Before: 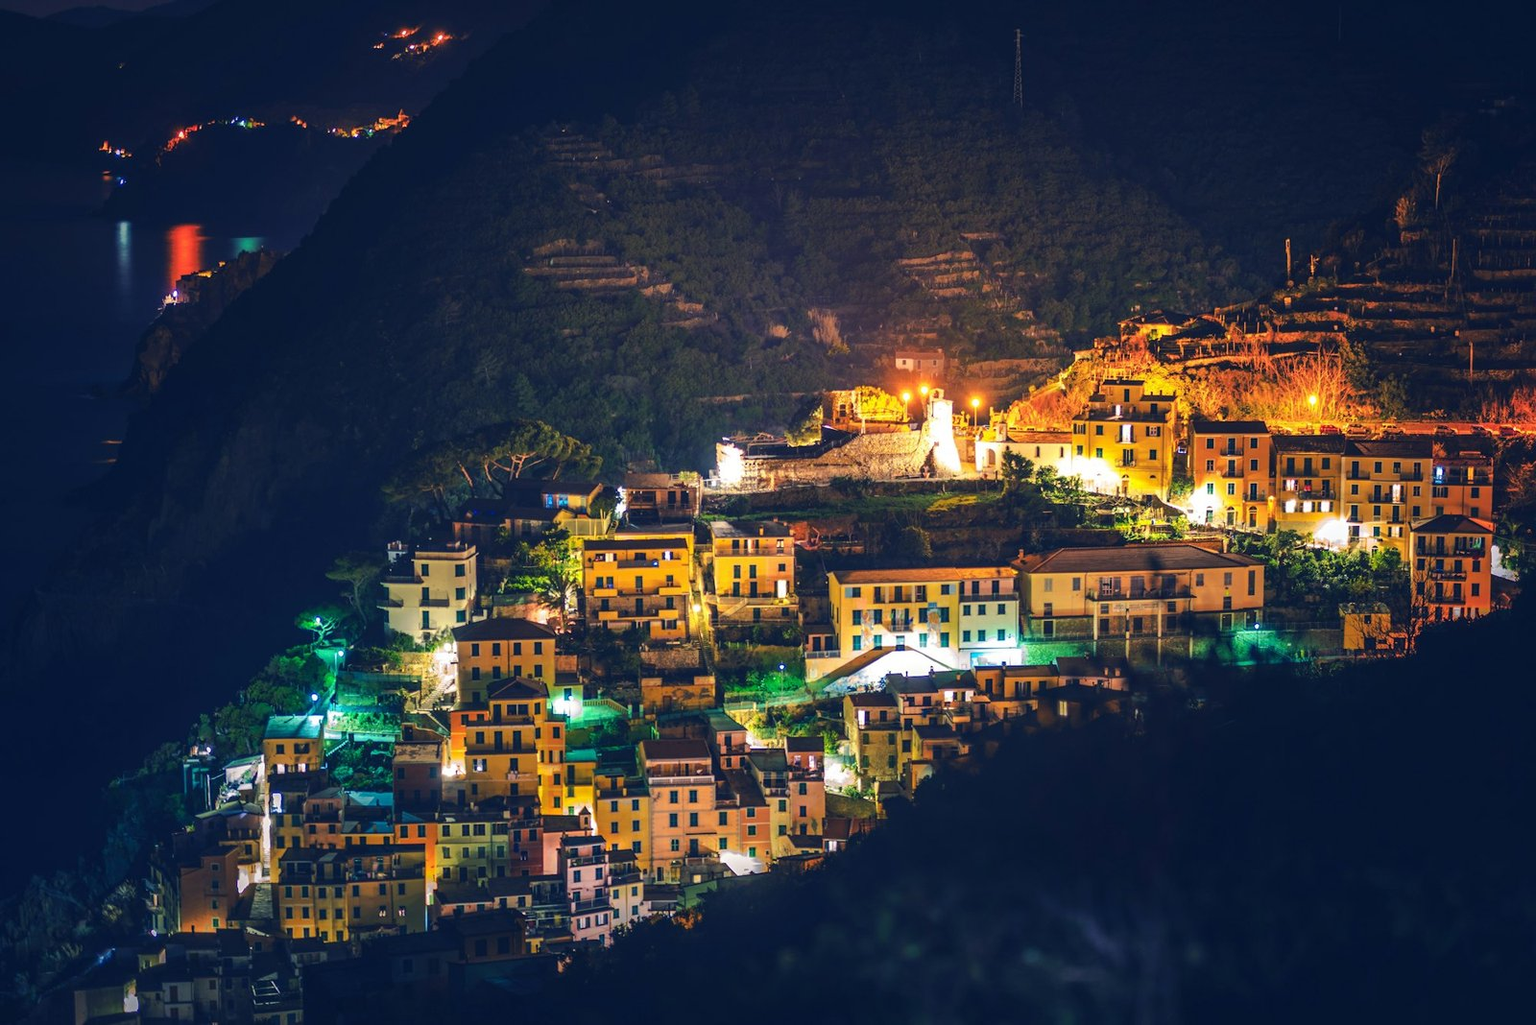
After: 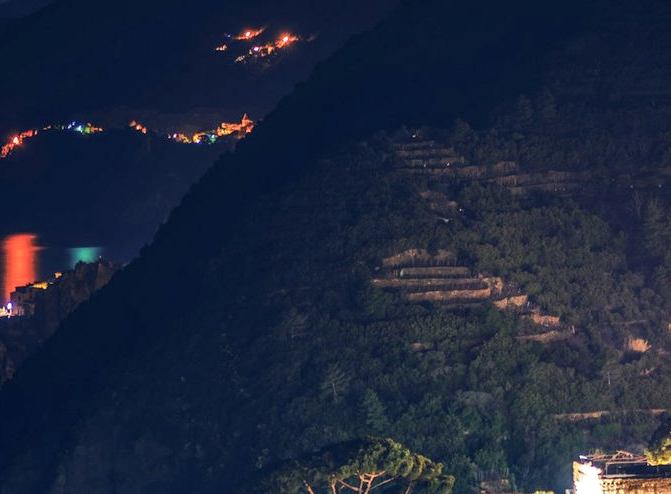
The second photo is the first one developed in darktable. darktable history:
local contrast: highlights 25%, detail 150%
crop and rotate: left 10.817%, top 0.062%, right 47.194%, bottom 53.626%
